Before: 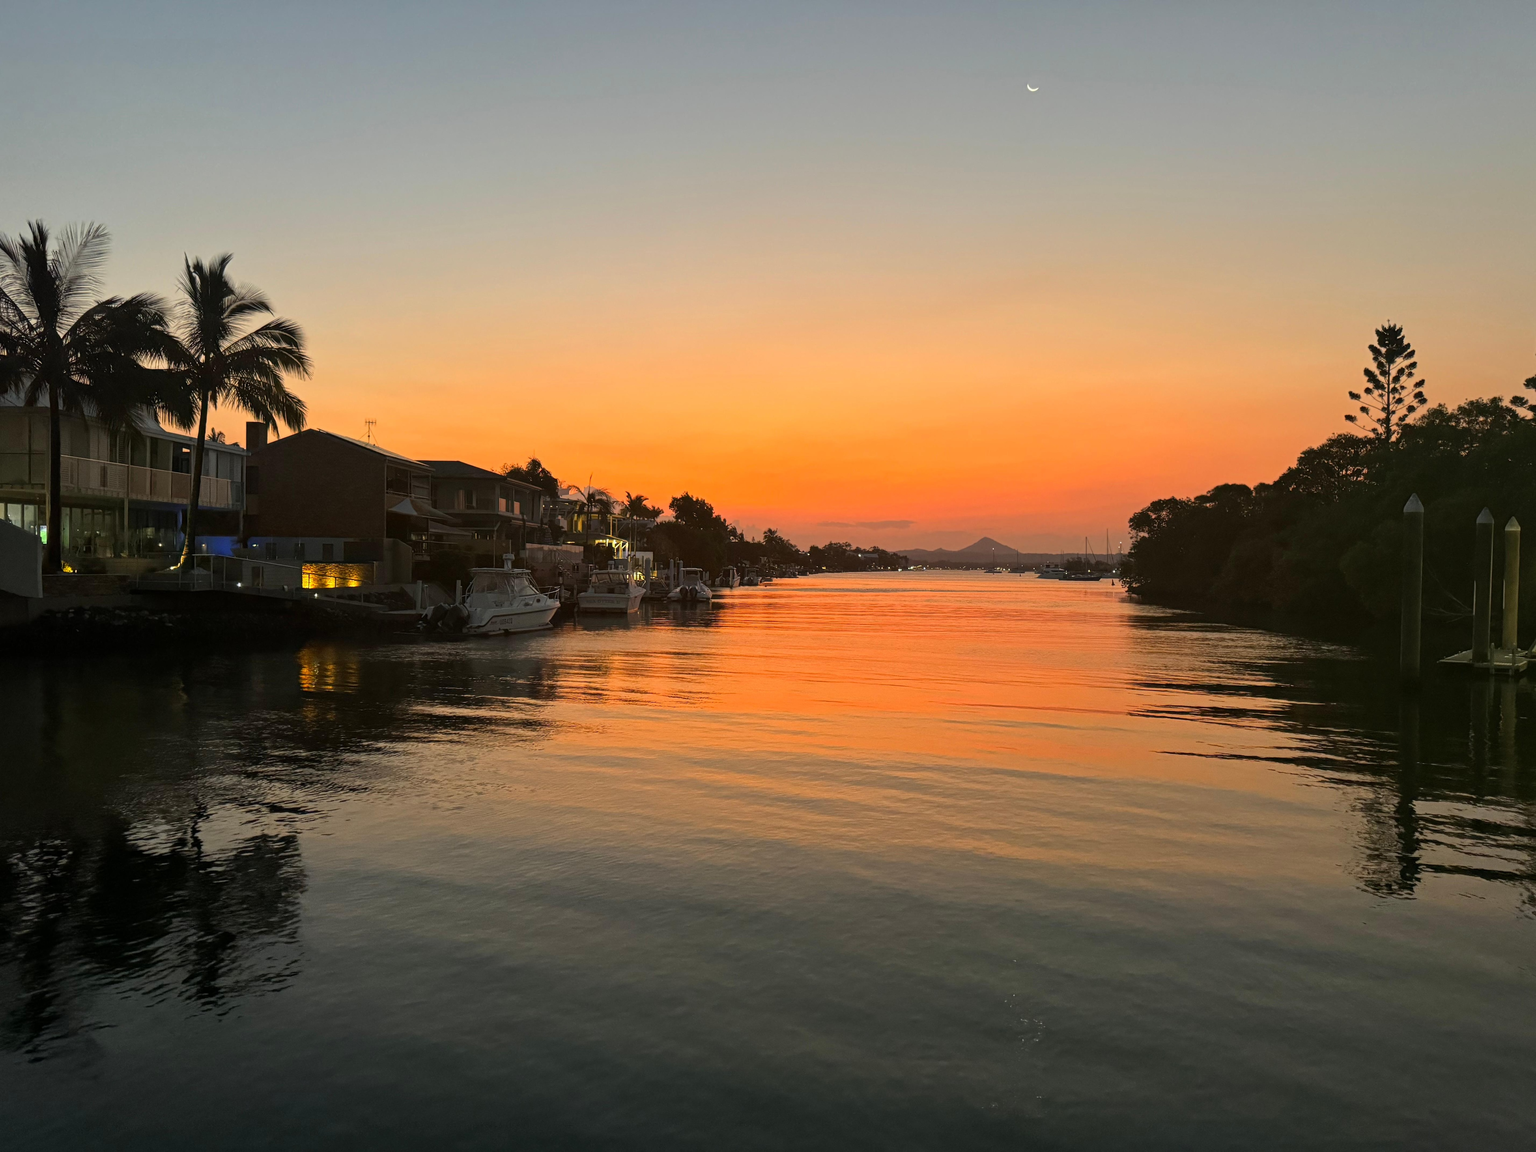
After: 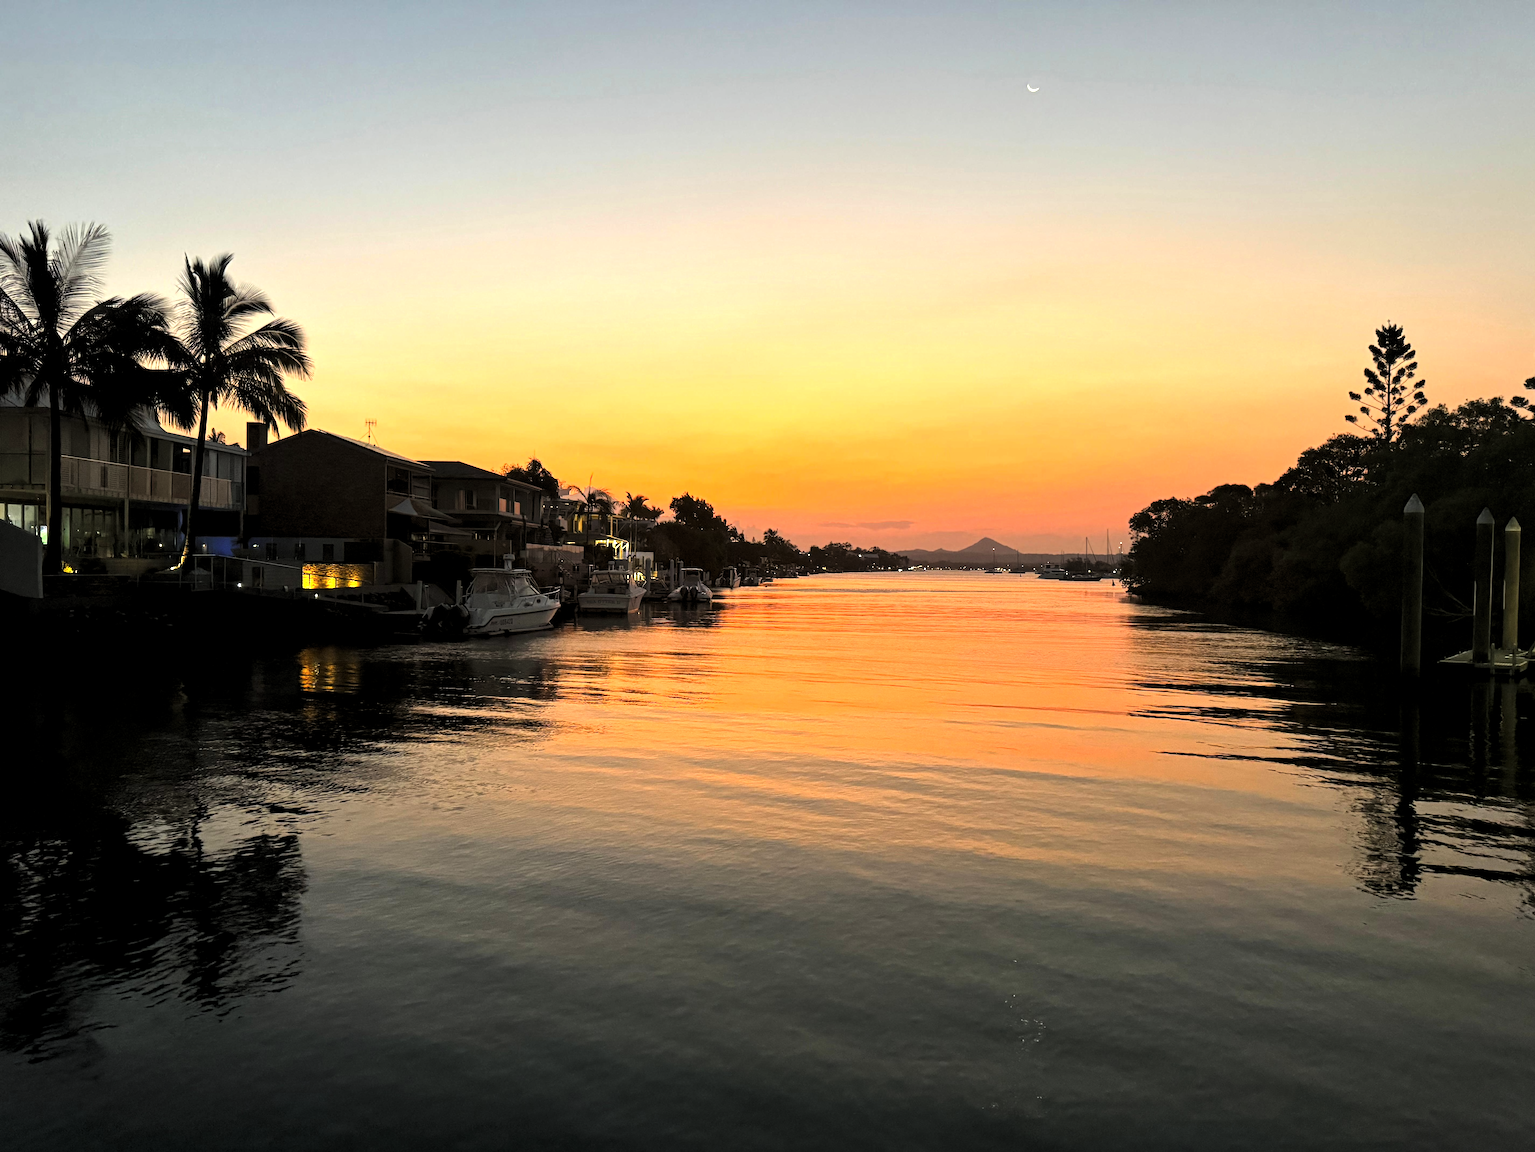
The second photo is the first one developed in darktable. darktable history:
exposure: black level correction 0, exposure 0.928 EV, compensate exposure bias true, compensate highlight preservation false
levels: levels [0.116, 0.574, 1]
